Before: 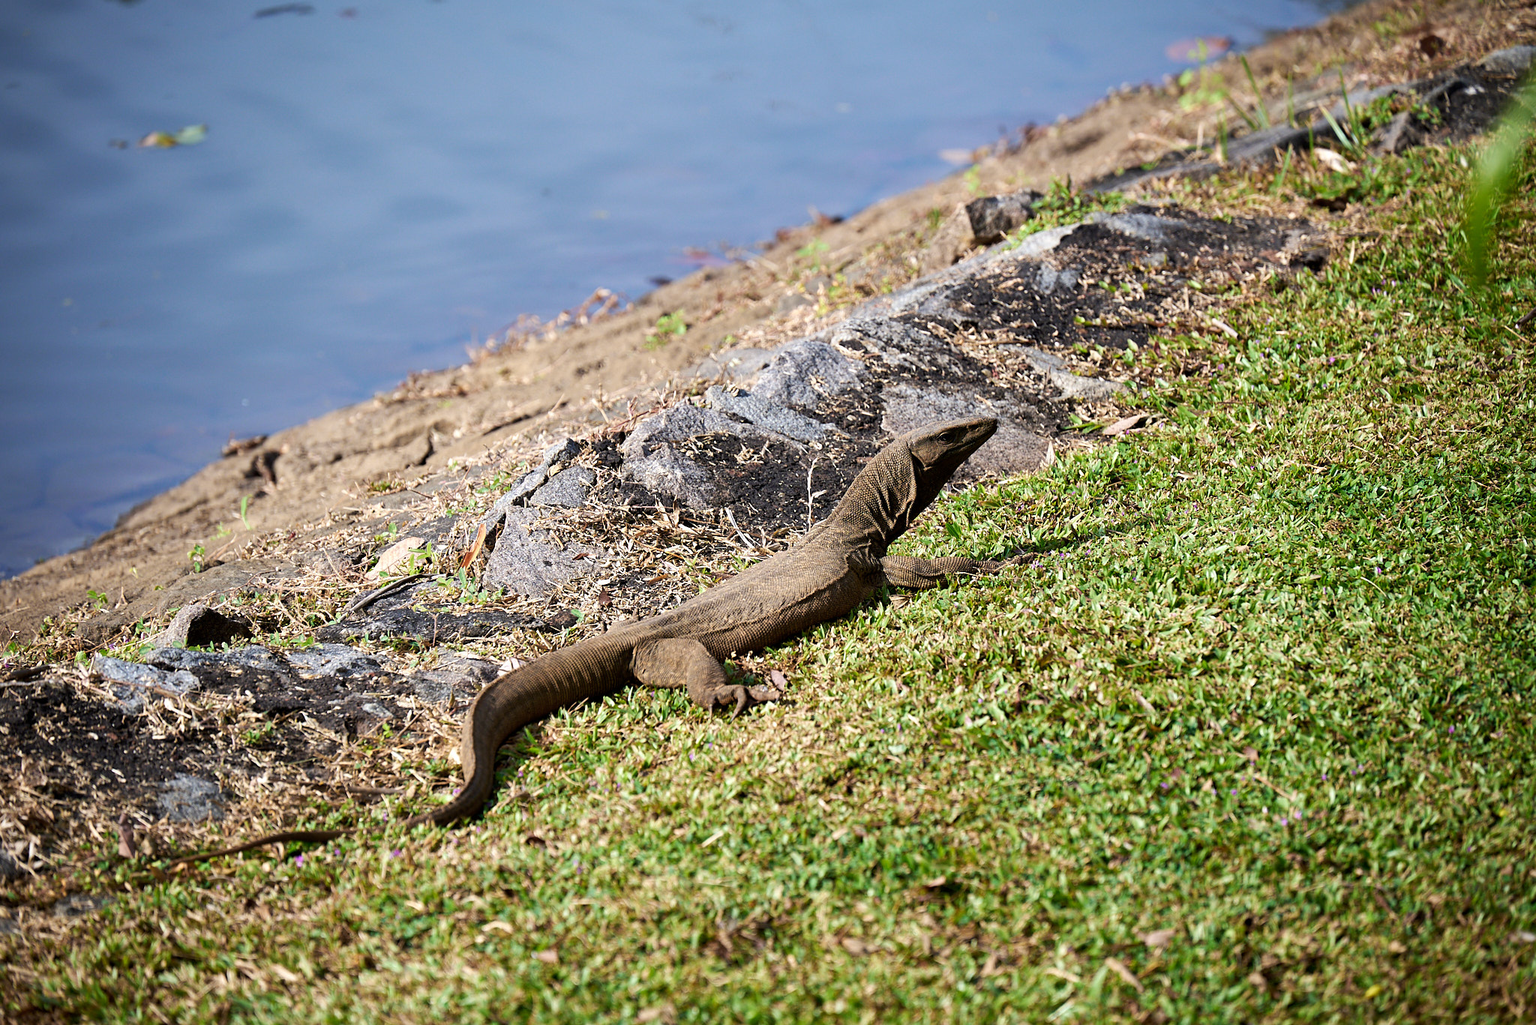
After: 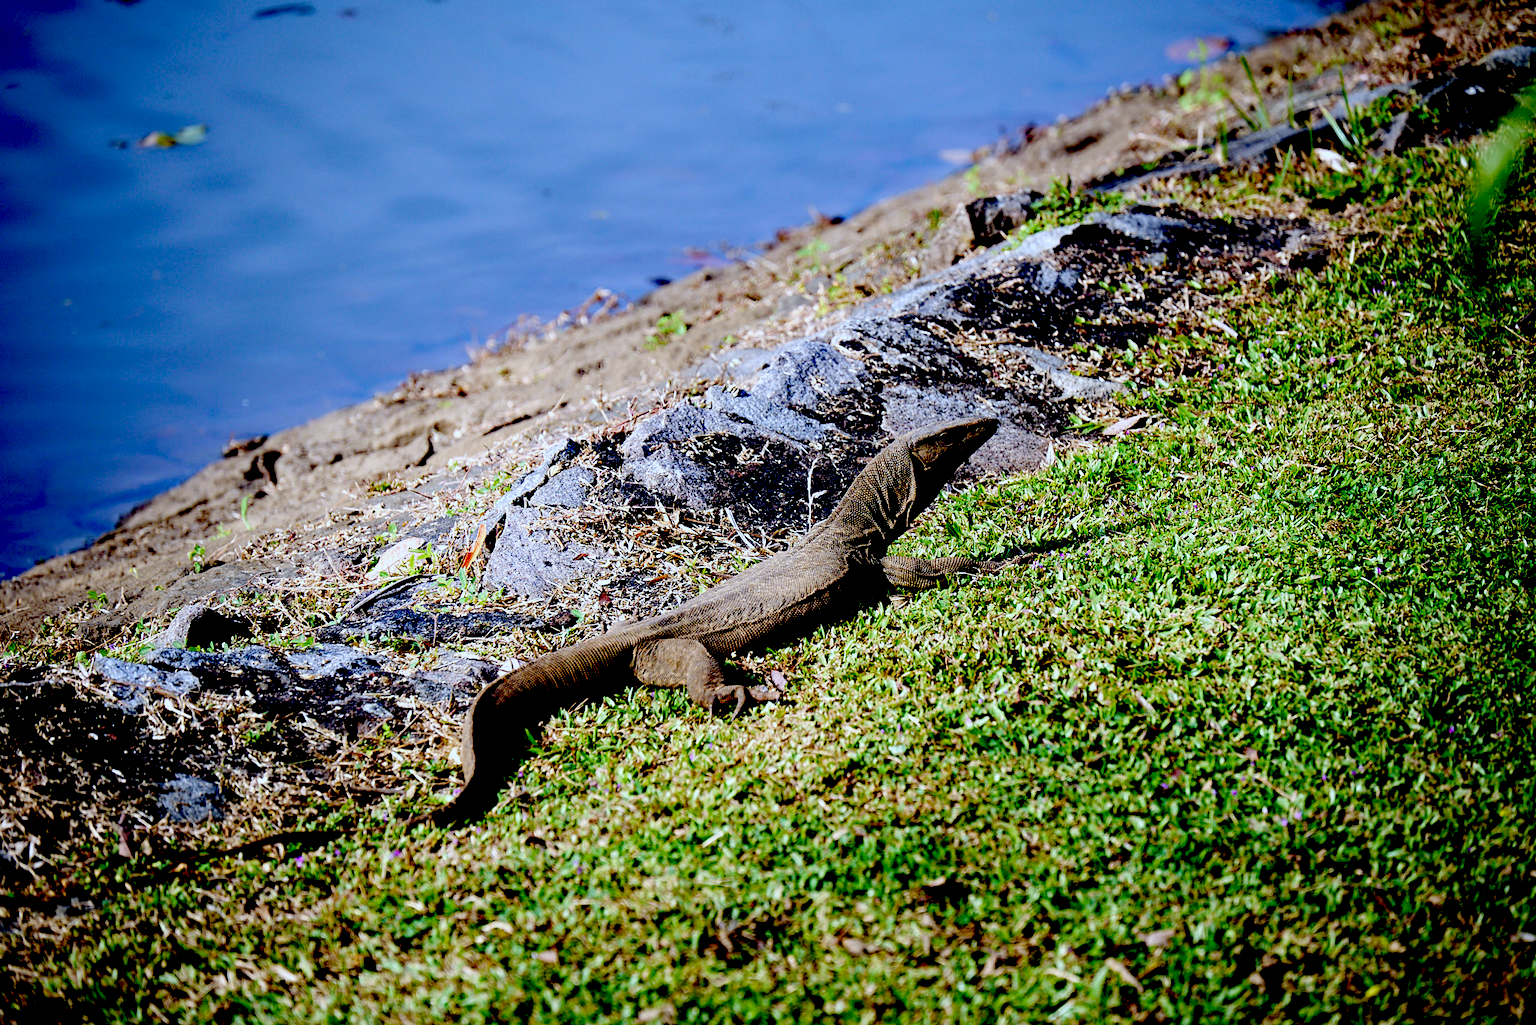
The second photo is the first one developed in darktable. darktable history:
bloom: on, module defaults
white balance: red 0.926, green 1.003, blue 1.133
exposure: black level correction 0.1, exposure -0.092 EV, compensate highlight preservation false
